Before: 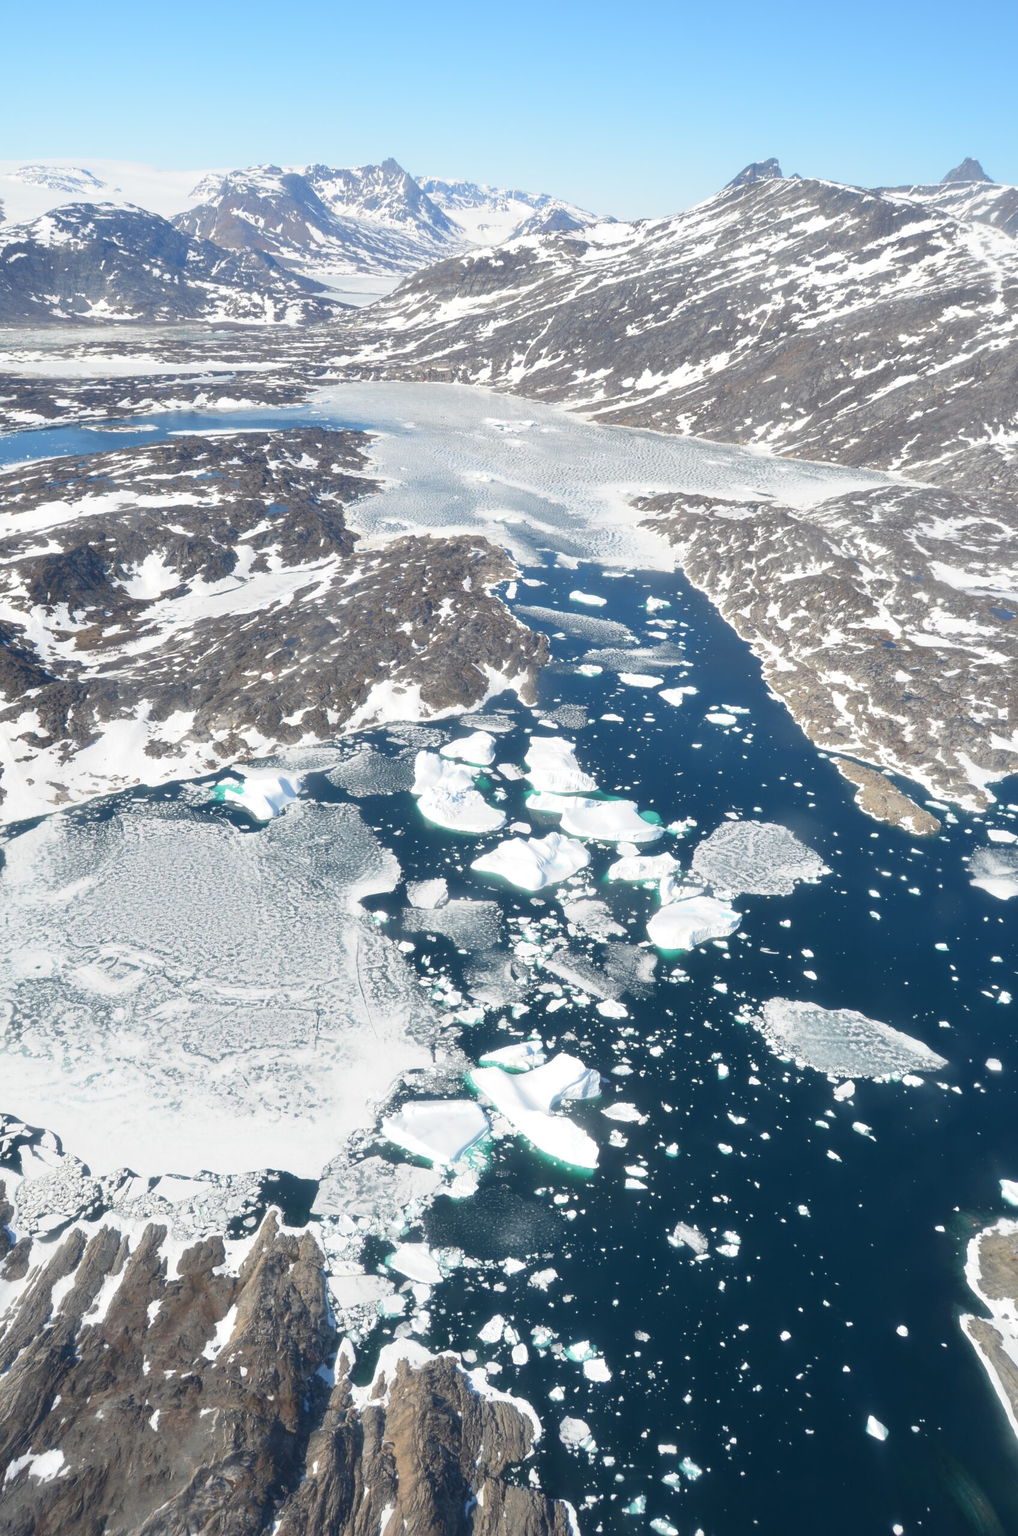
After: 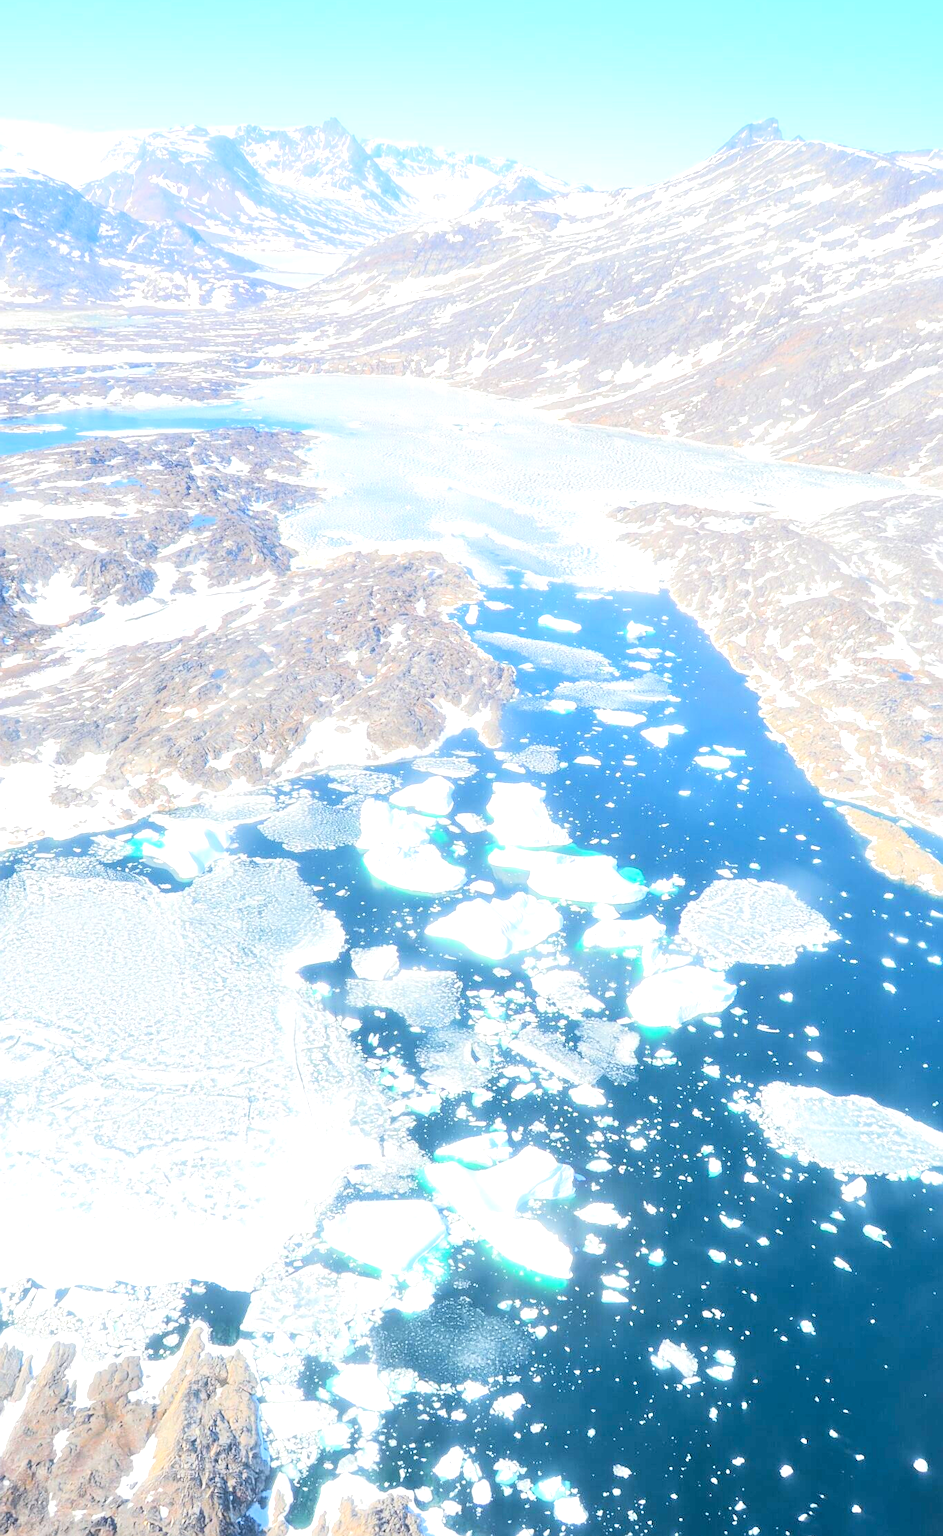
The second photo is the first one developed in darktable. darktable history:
crop: left 9.962%, top 3.636%, right 9.278%, bottom 9.302%
sharpen: on, module defaults
exposure: black level correction 0.001, exposure 0.499 EV, compensate highlight preservation false
contrast brightness saturation: contrast 0.198, brightness 0.168, saturation 0.225
tone equalizer: -7 EV 0.153 EV, -6 EV 0.578 EV, -5 EV 1.18 EV, -4 EV 1.3 EV, -3 EV 1.14 EV, -2 EV 0.6 EV, -1 EV 0.159 EV, edges refinement/feathering 500, mask exposure compensation -1.57 EV, preserve details no
